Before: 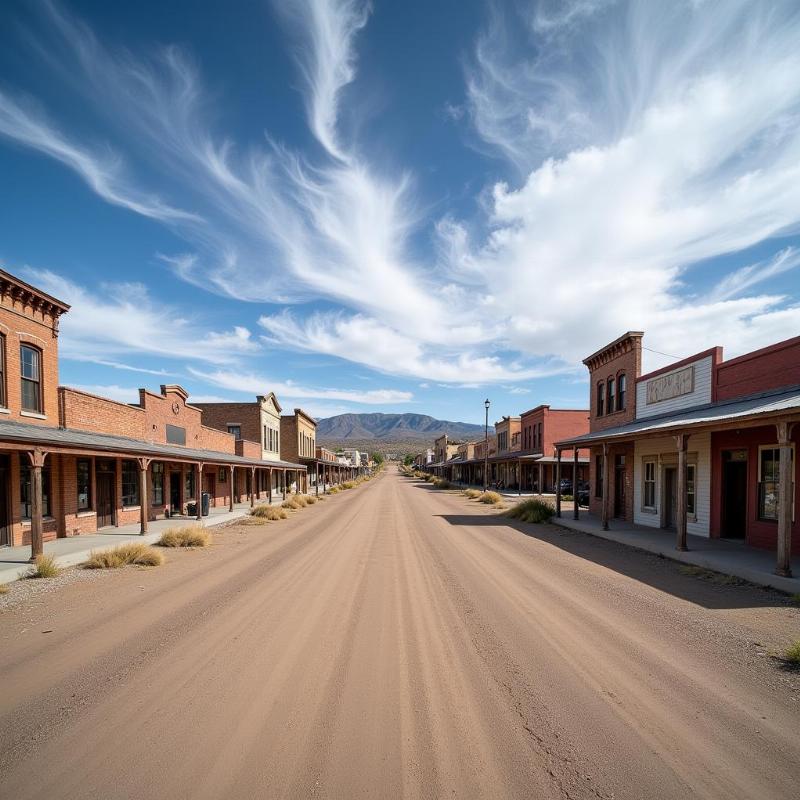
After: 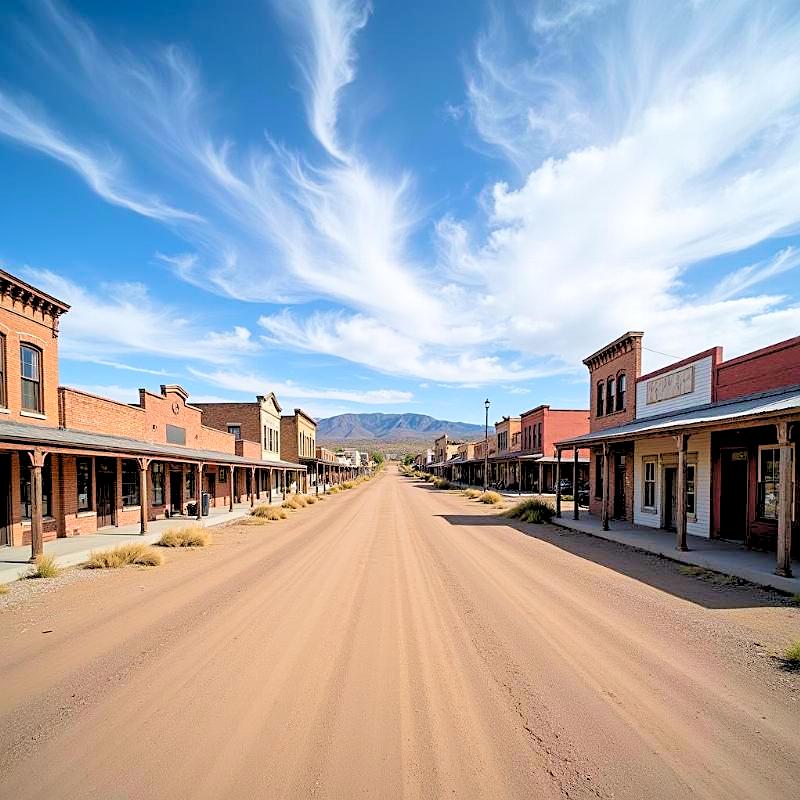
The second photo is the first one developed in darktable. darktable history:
sharpen: on, module defaults
velvia: on, module defaults
levels: levels [0.093, 0.434, 0.988]
